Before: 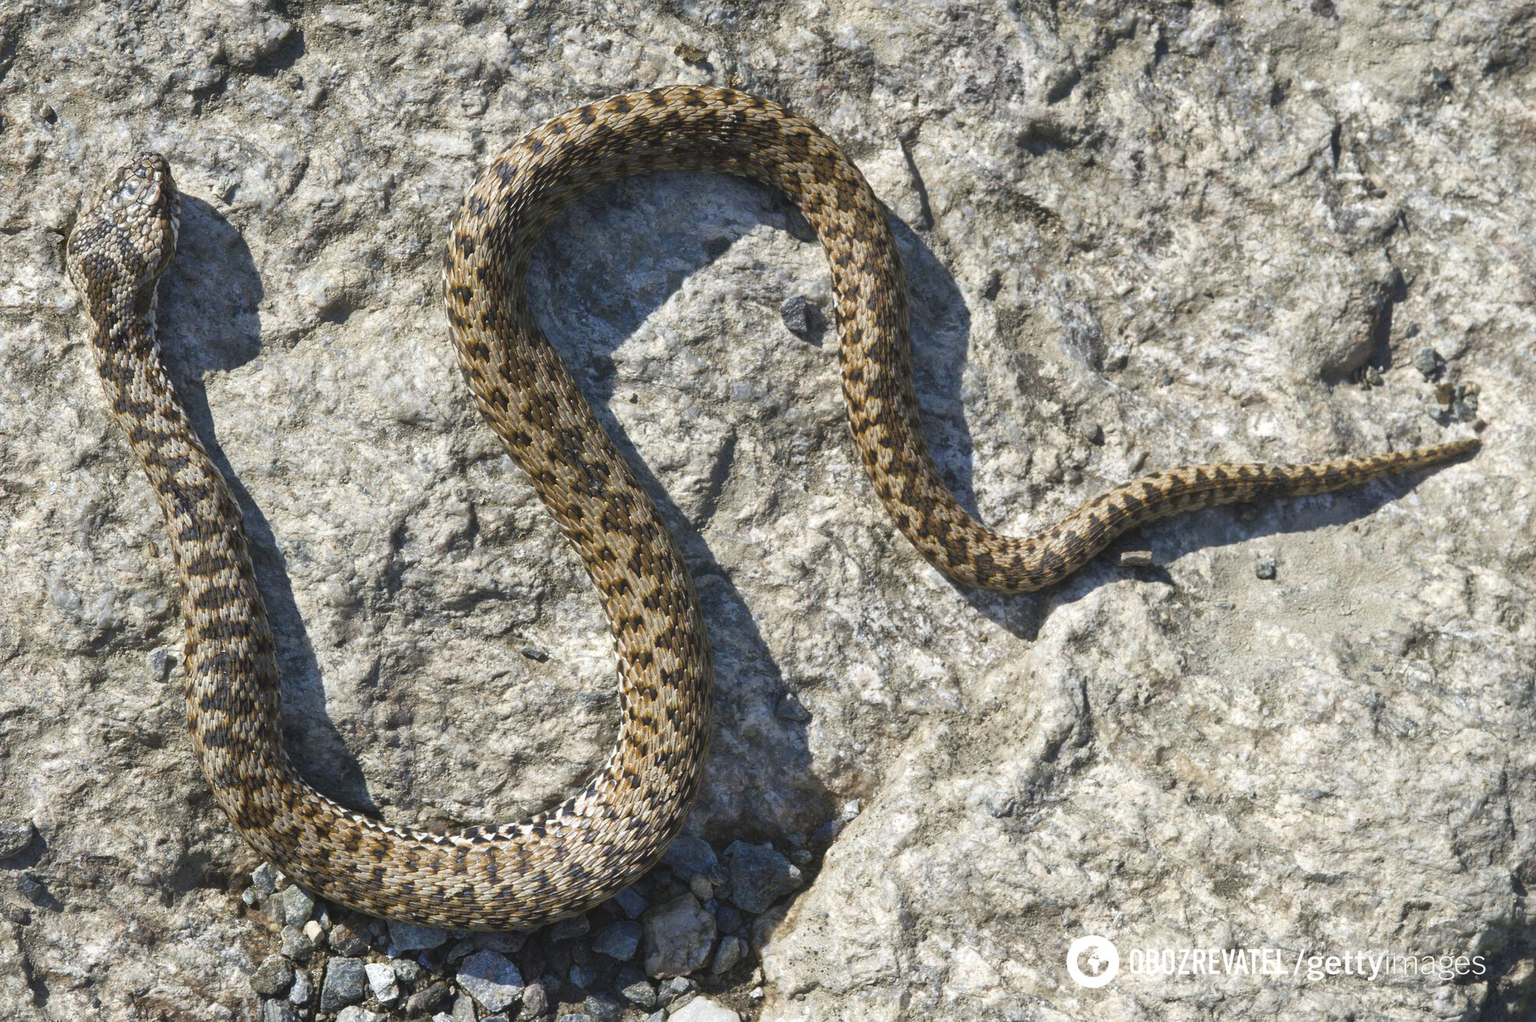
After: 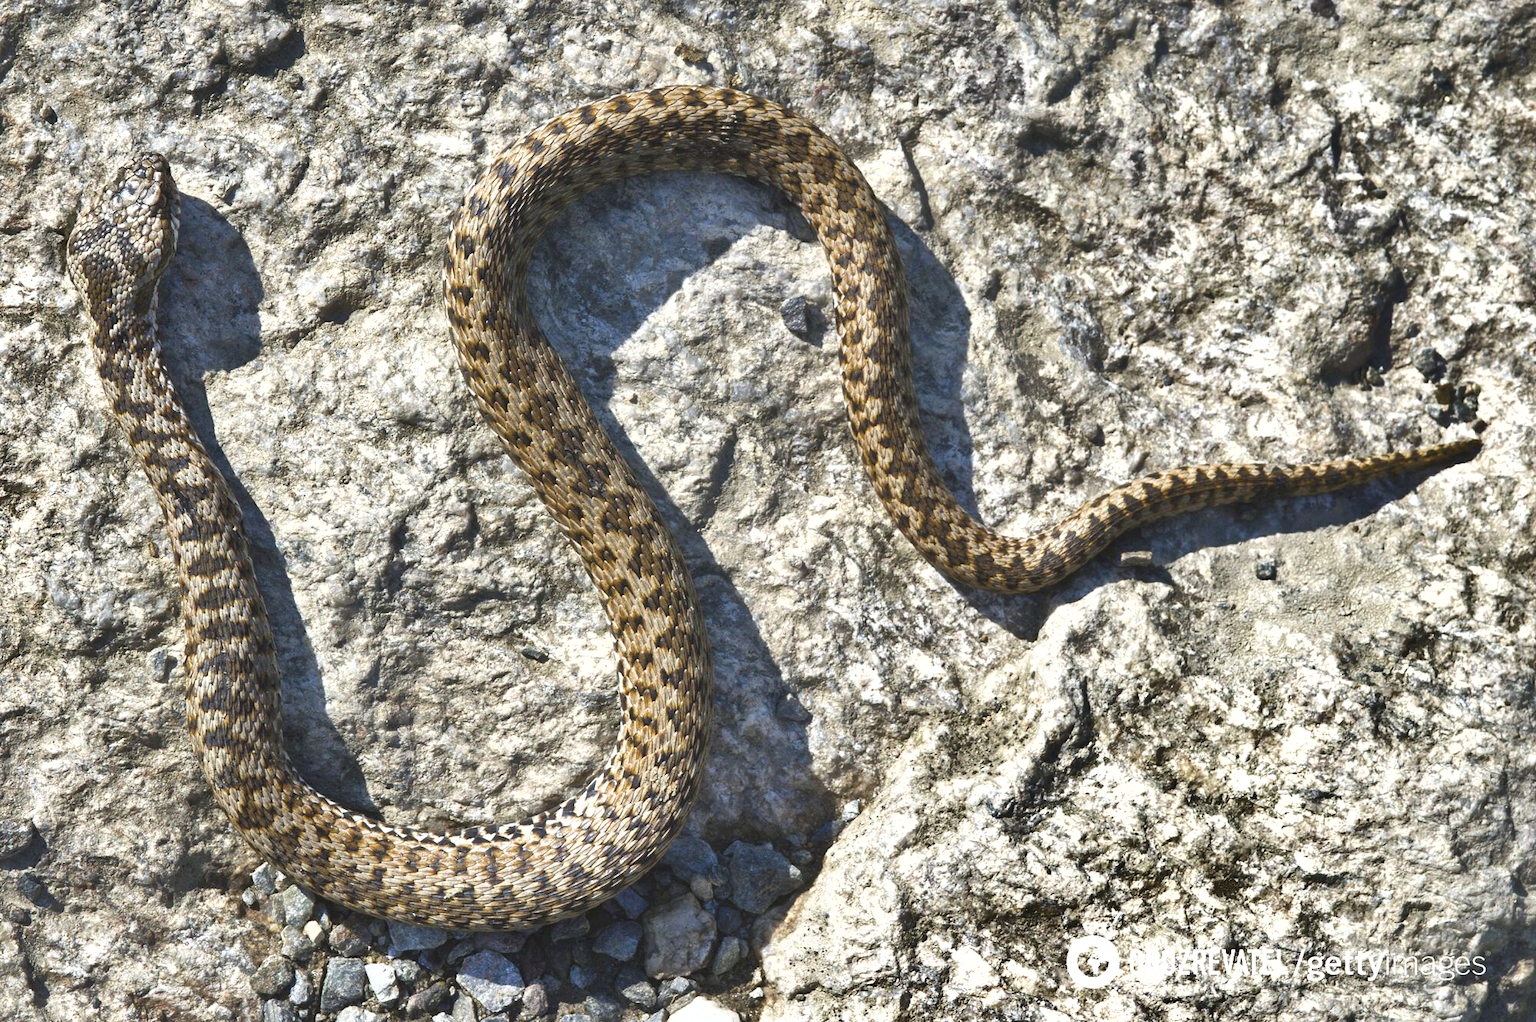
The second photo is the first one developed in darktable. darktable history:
shadows and highlights: radius 108.52, shadows 40.68, highlights -72.88, low approximation 0.01, soften with gaussian
exposure: exposure 0.485 EV, compensate highlight preservation false
